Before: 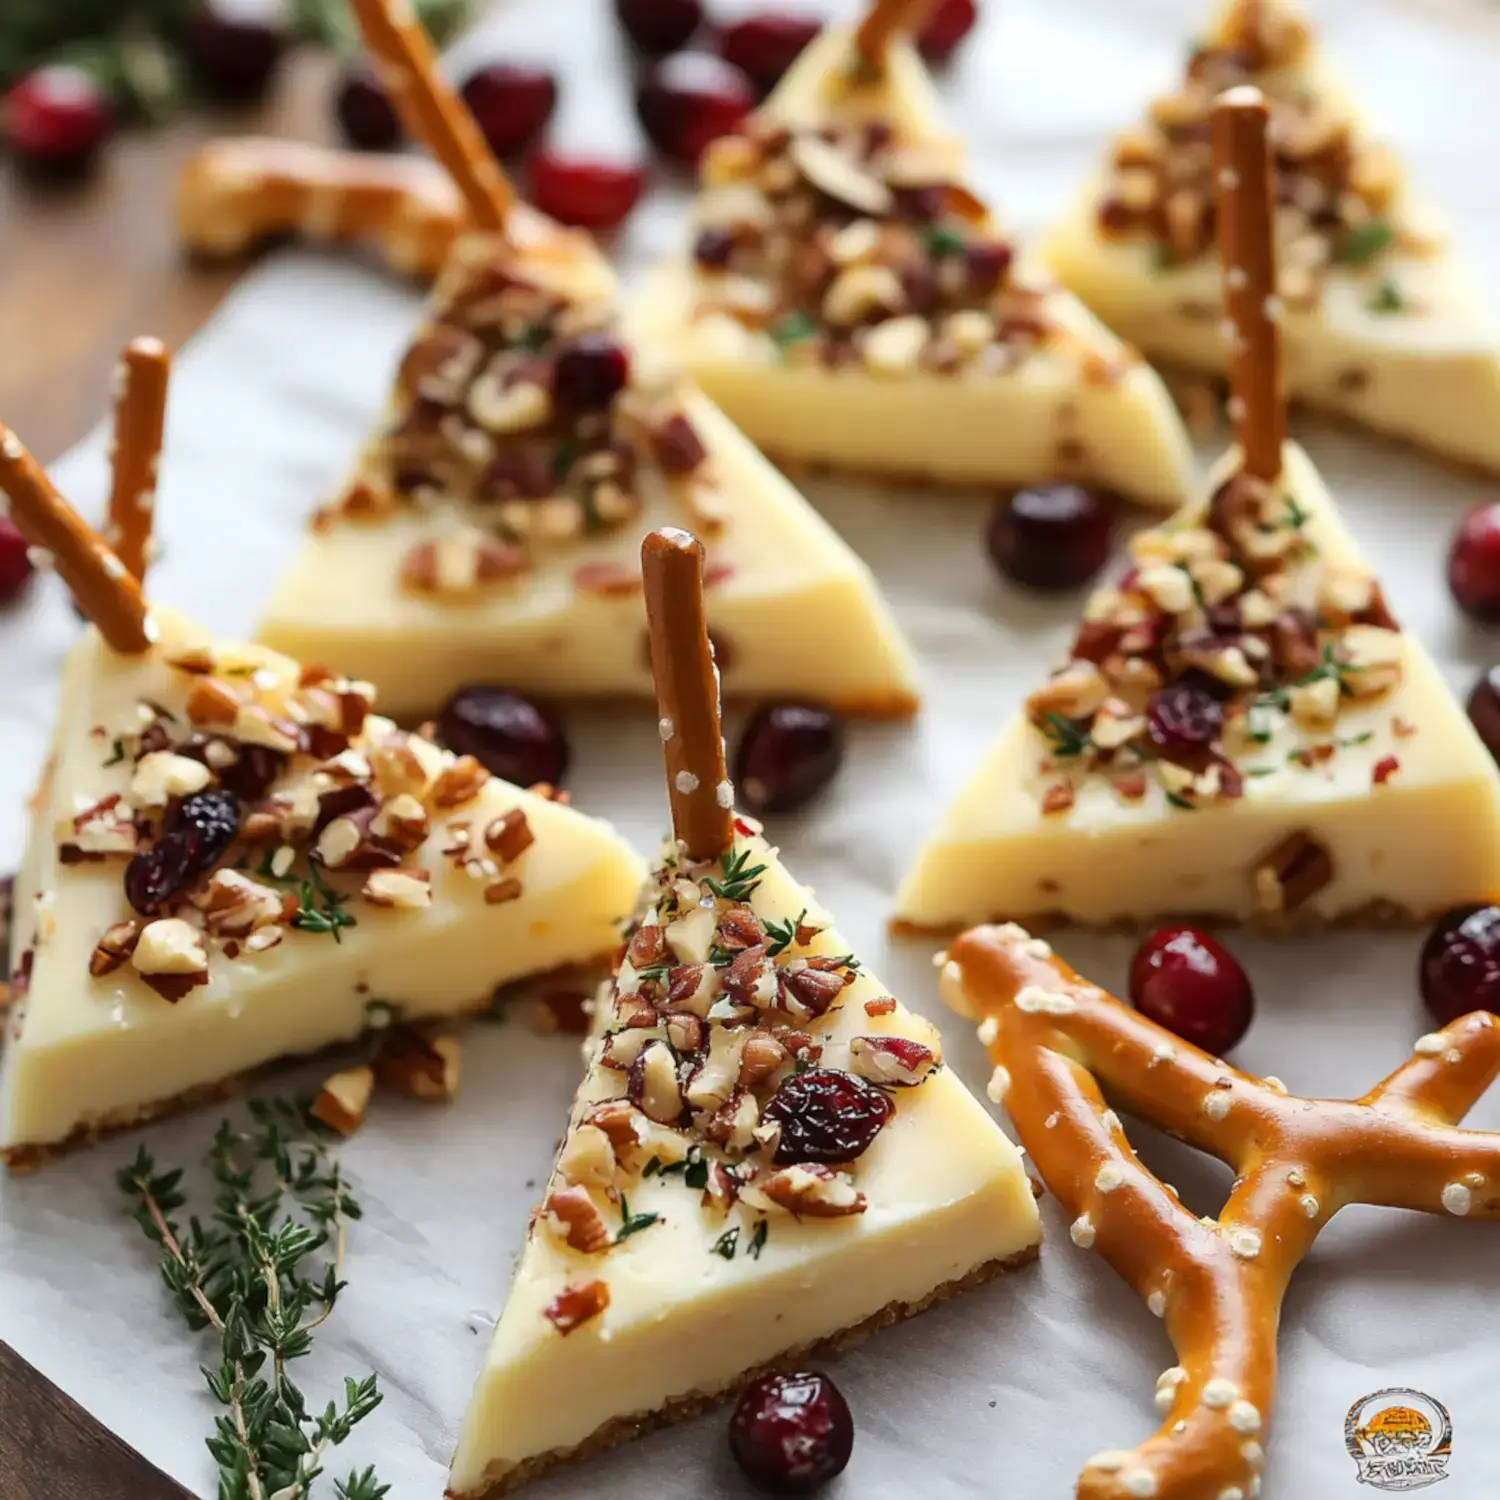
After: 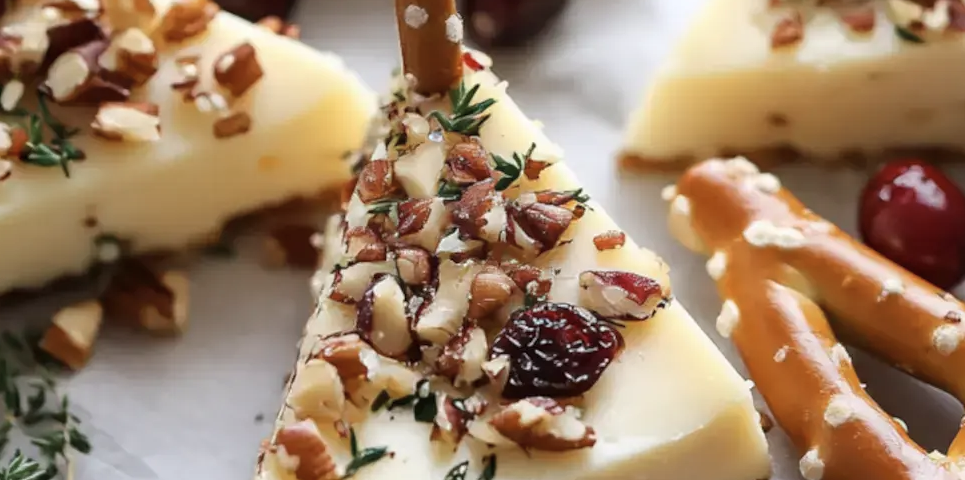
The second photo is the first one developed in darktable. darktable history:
color zones: curves: ch0 [(0, 0.5) (0.143, 0.5) (0.286, 0.5) (0.429, 0.504) (0.571, 0.5) (0.714, 0.509) (0.857, 0.5) (1, 0.5)]; ch1 [(0, 0.425) (0.143, 0.425) (0.286, 0.375) (0.429, 0.405) (0.571, 0.5) (0.714, 0.47) (0.857, 0.425) (1, 0.435)]; ch2 [(0, 0.5) (0.143, 0.5) (0.286, 0.5) (0.429, 0.517) (0.571, 0.5) (0.714, 0.51) (0.857, 0.5) (1, 0.5)]
crop: left 18.091%, top 51.13%, right 17.525%, bottom 16.85%
white balance: red 1.004, blue 1.024
